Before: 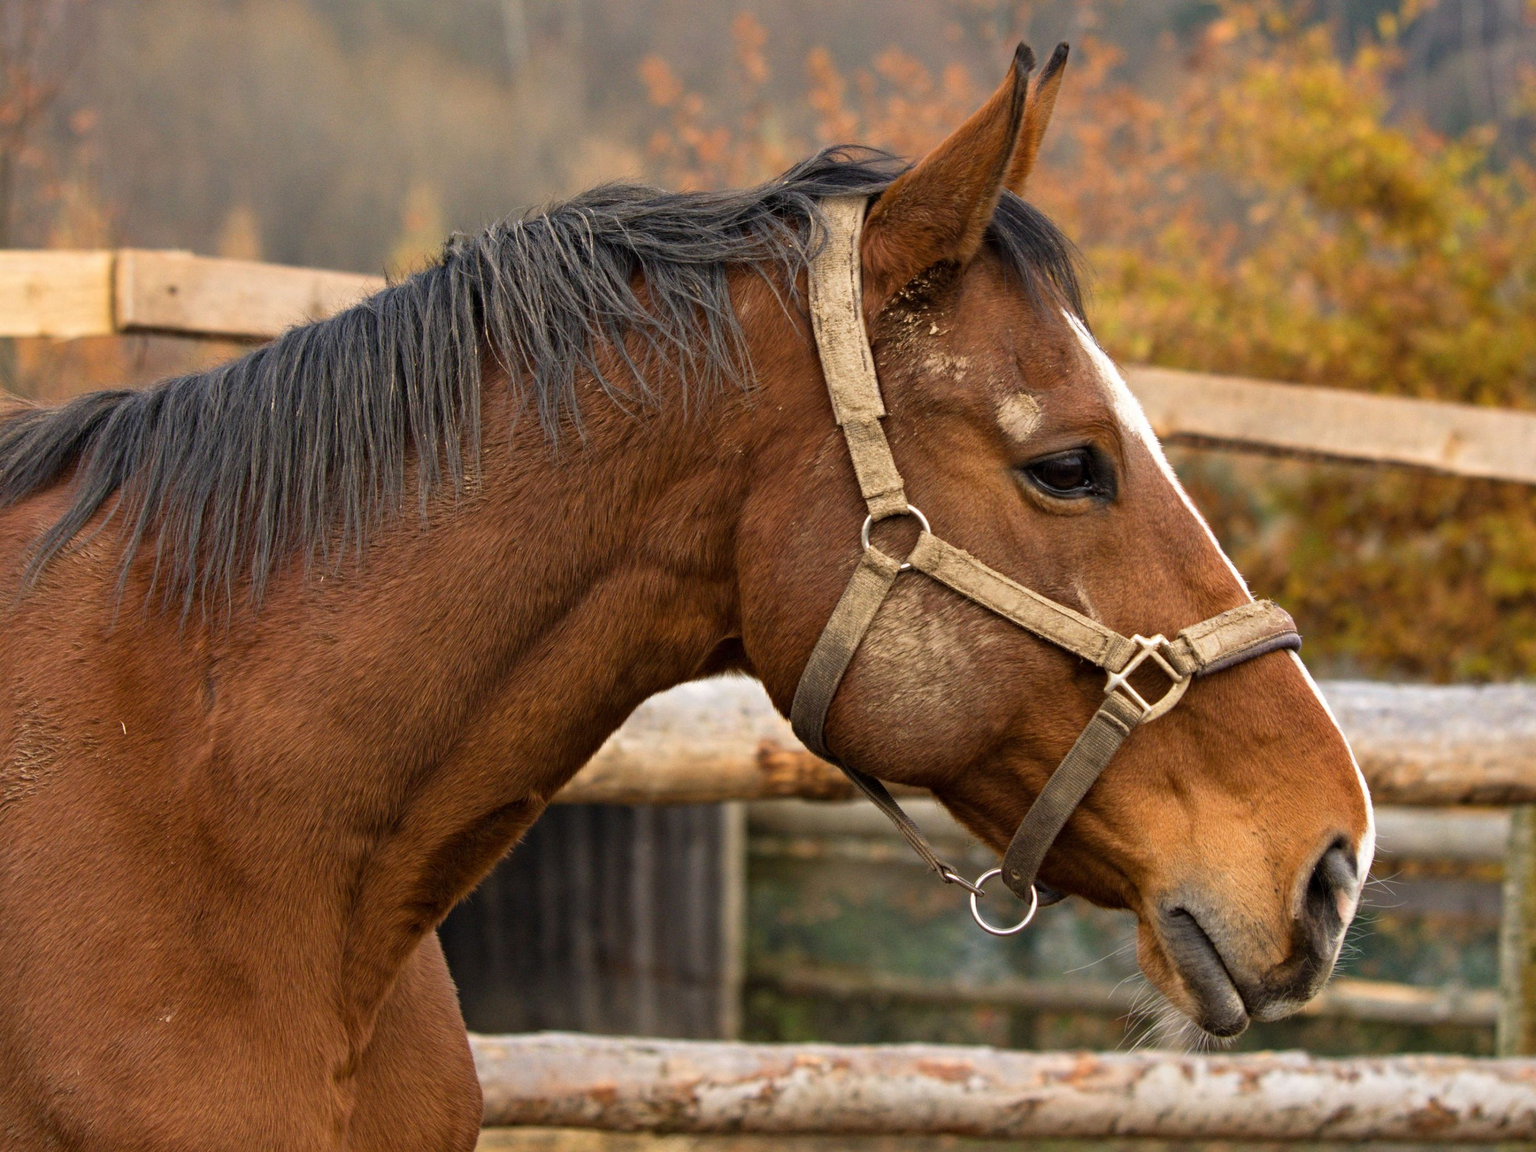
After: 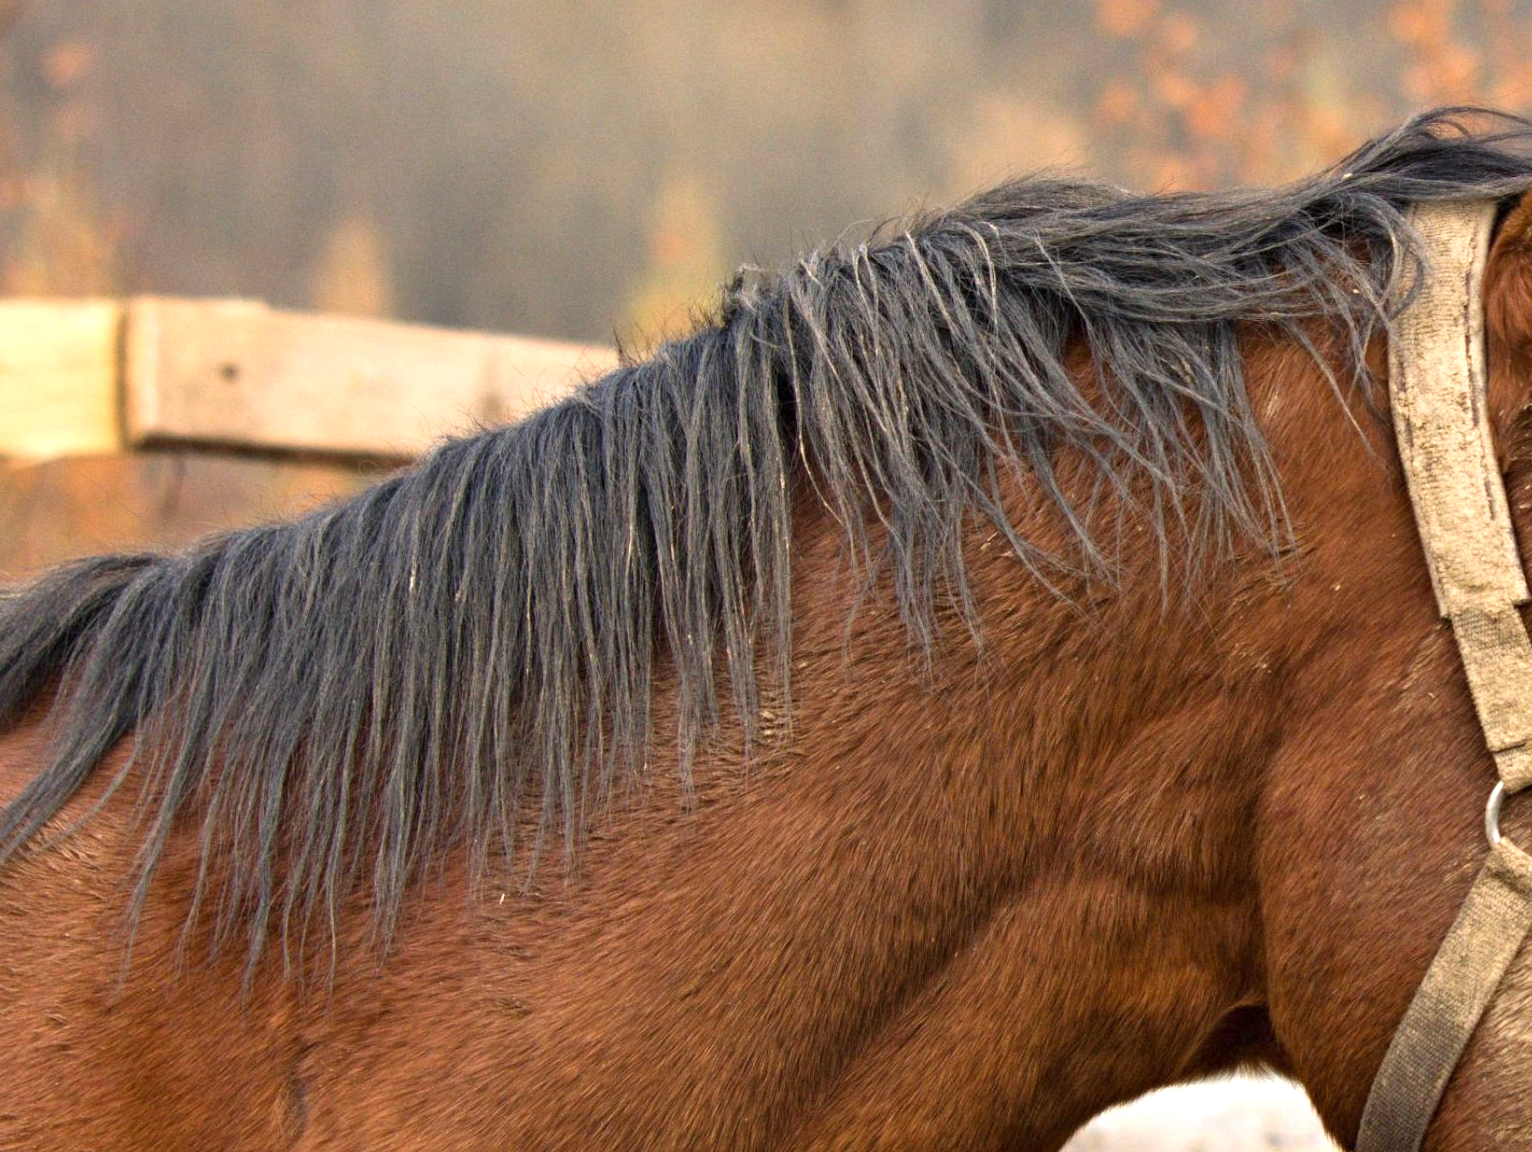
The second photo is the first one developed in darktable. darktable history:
exposure: exposure 0.559 EV, compensate highlight preservation false
crop and rotate: left 3.047%, top 7.509%, right 42.236%, bottom 37.598%
